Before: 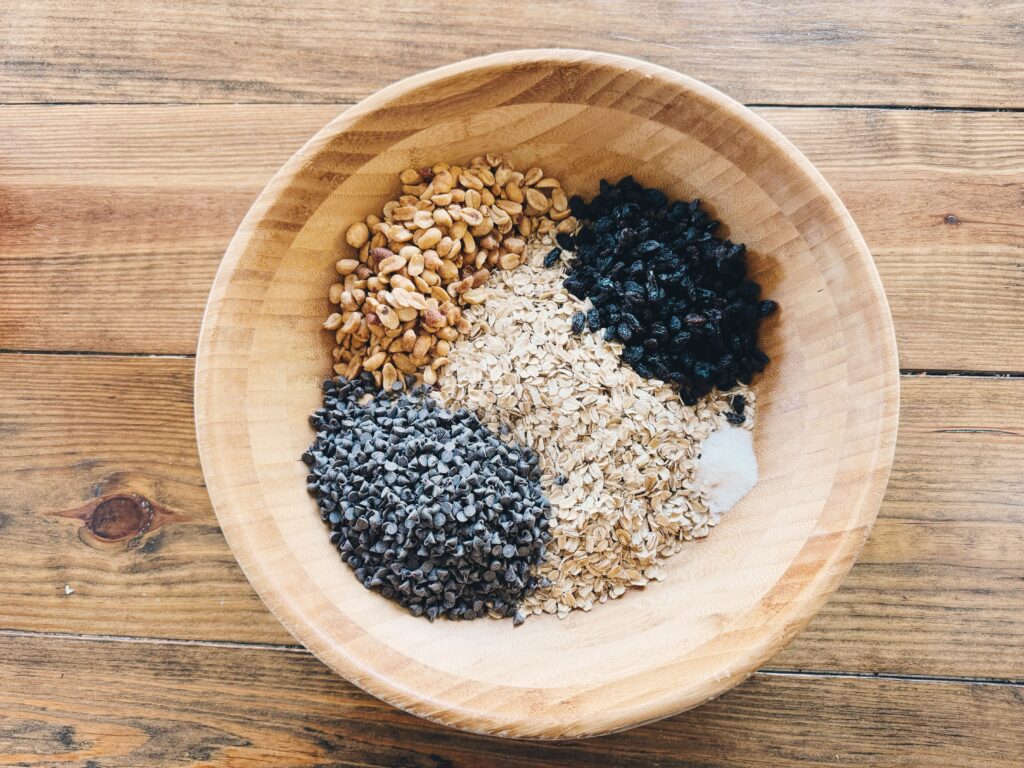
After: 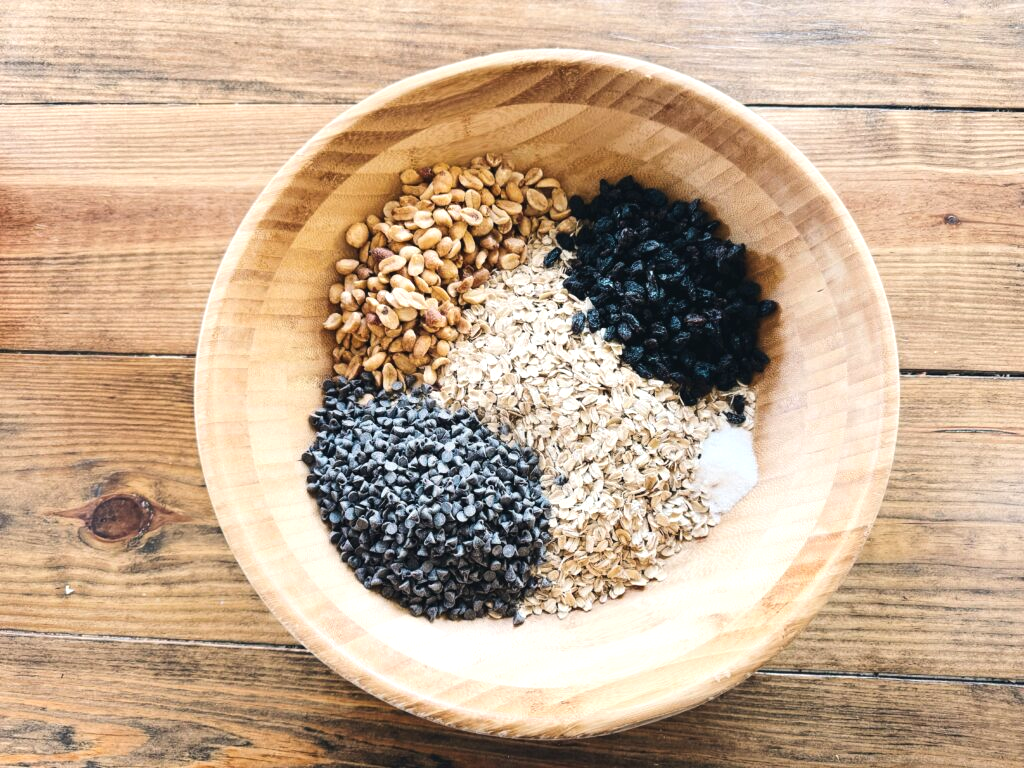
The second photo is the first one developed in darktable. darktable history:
tone equalizer: -8 EV -0.434 EV, -7 EV -0.372 EV, -6 EV -0.356 EV, -5 EV -0.237 EV, -3 EV 0.208 EV, -2 EV 0.358 EV, -1 EV 0.383 EV, +0 EV 0.406 EV, edges refinement/feathering 500, mask exposure compensation -1.57 EV, preserve details no
